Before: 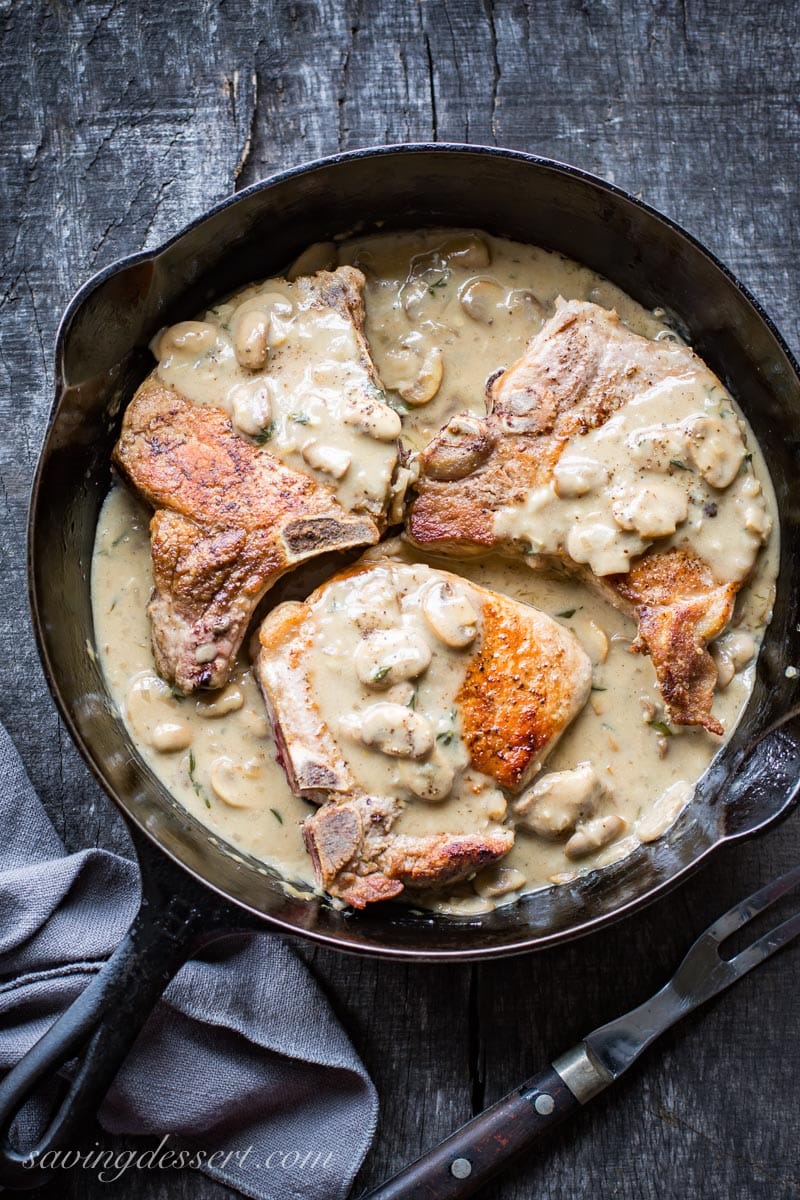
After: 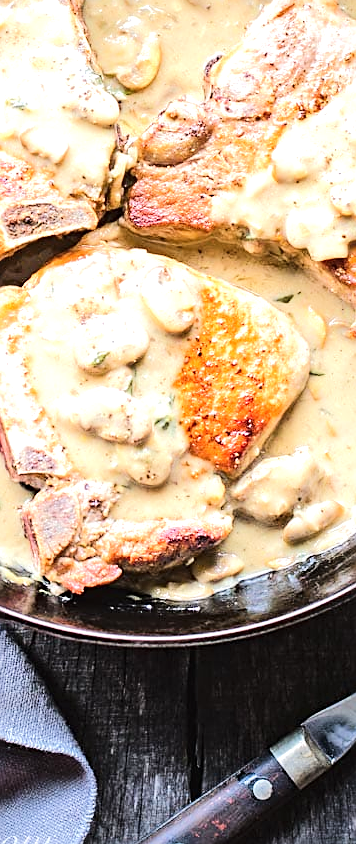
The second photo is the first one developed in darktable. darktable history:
exposure: black level correction -0.002, exposure 0.547 EV, compensate exposure bias true, compensate highlight preservation false
crop: left 35.353%, top 26.294%, right 20.123%, bottom 3.359%
sharpen: on, module defaults
tone equalizer: -7 EV 0.147 EV, -6 EV 0.613 EV, -5 EV 1.12 EV, -4 EV 1.35 EV, -3 EV 1.14 EV, -2 EV 0.6 EV, -1 EV 0.155 EV, edges refinement/feathering 500, mask exposure compensation -1.57 EV, preserve details no
